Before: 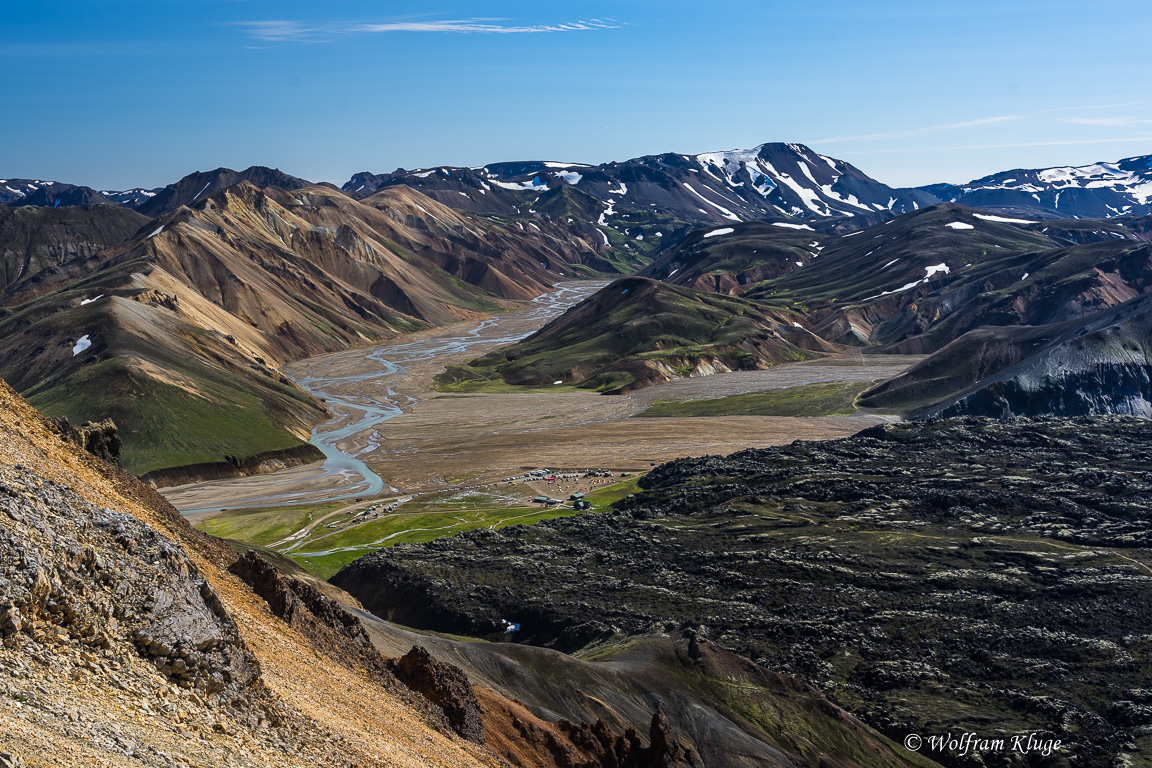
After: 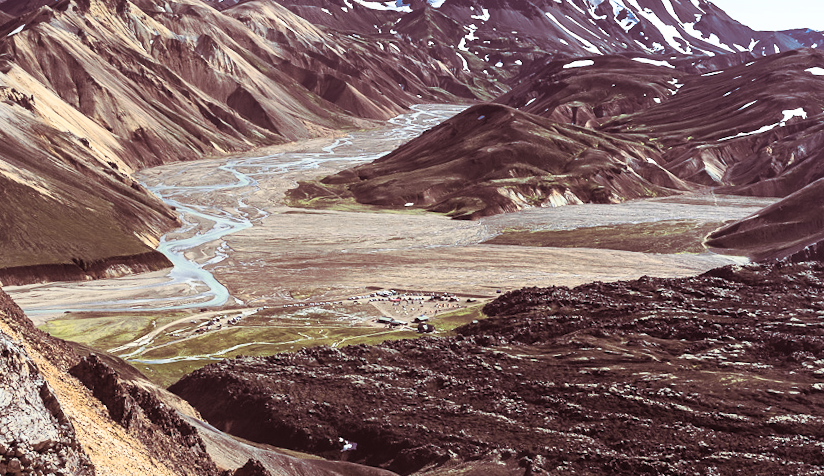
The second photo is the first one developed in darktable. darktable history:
split-toning: on, module defaults
contrast brightness saturation: contrast 0.43, brightness 0.56, saturation -0.19
crop and rotate: angle -3.37°, left 9.79%, top 20.73%, right 12.42%, bottom 11.82%
